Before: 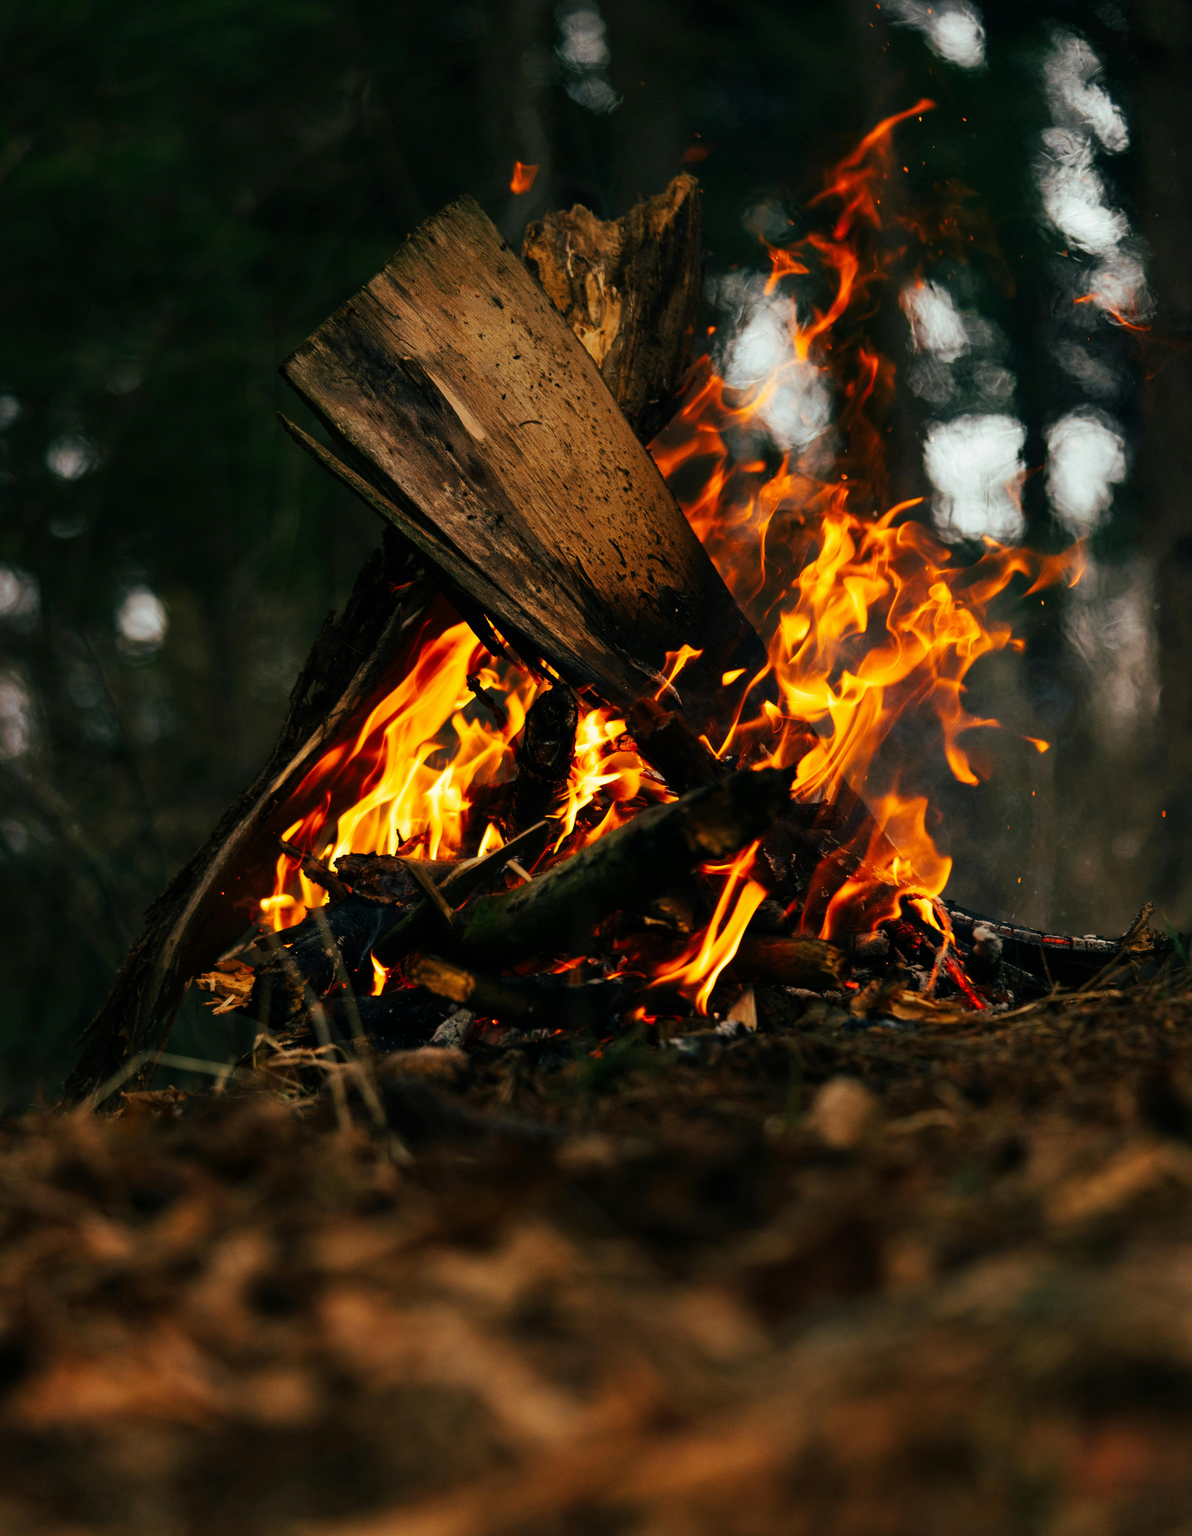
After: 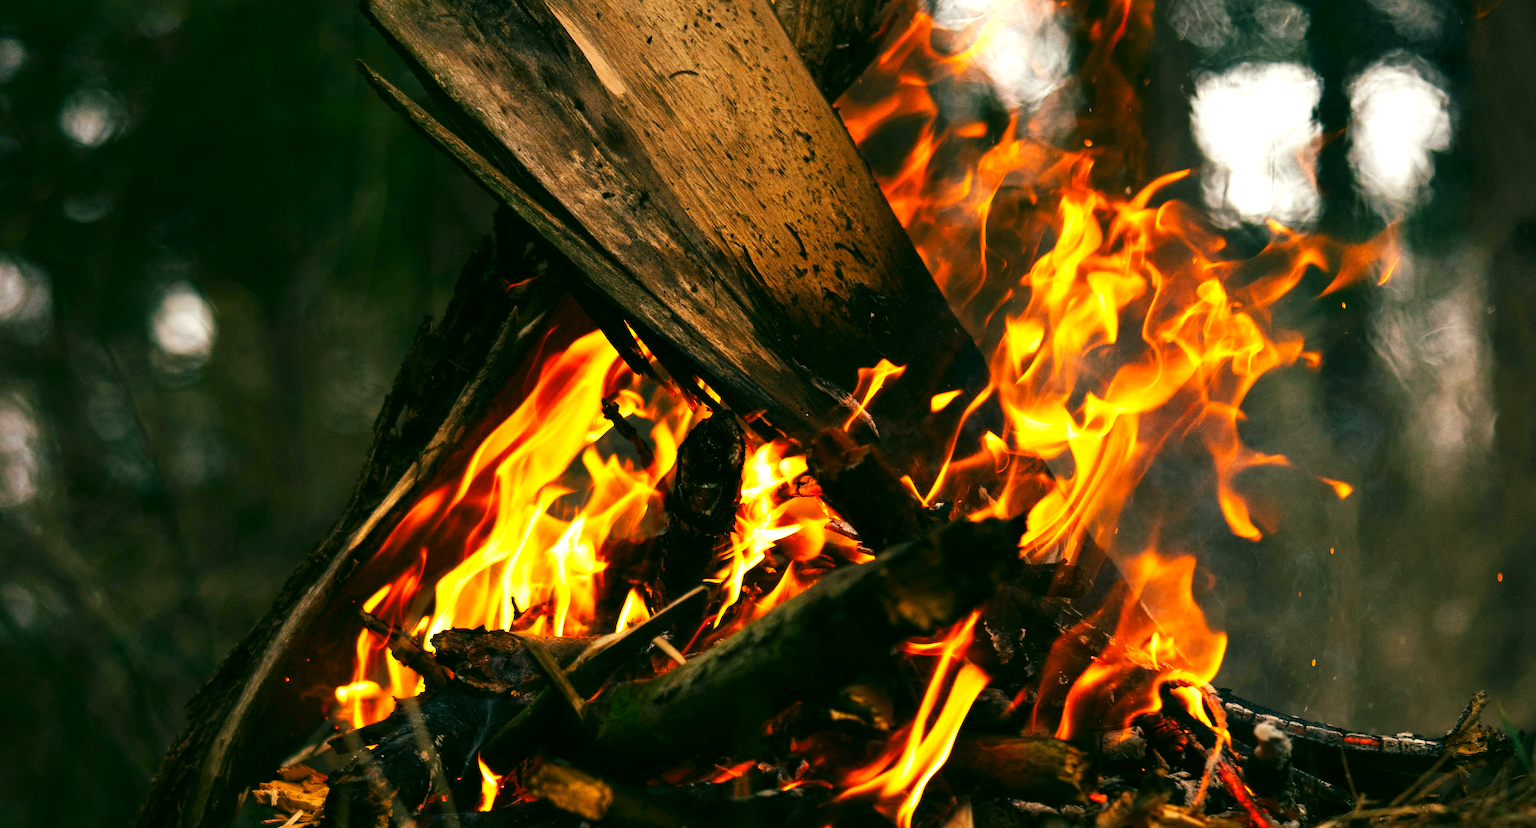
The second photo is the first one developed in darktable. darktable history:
exposure: black level correction 0, exposure 0.7 EV, compensate exposure bias true, compensate highlight preservation false
crop and rotate: top 23.84%, bottom 34.294%
color correction: highlights a* 4.02, highlights b* 4.98, shadows a* -7.55, shadows b* 4.98
